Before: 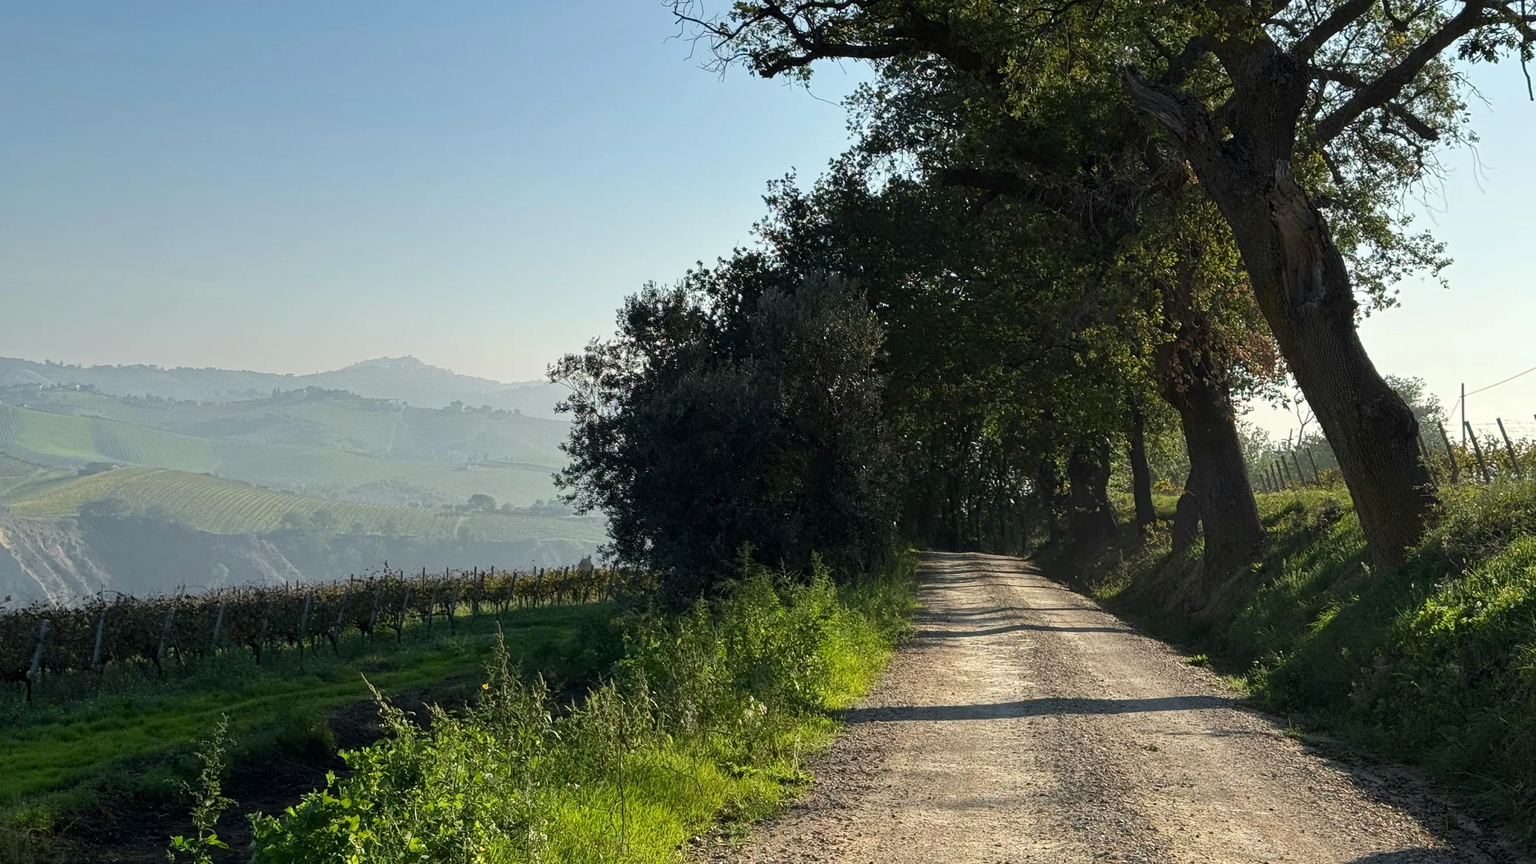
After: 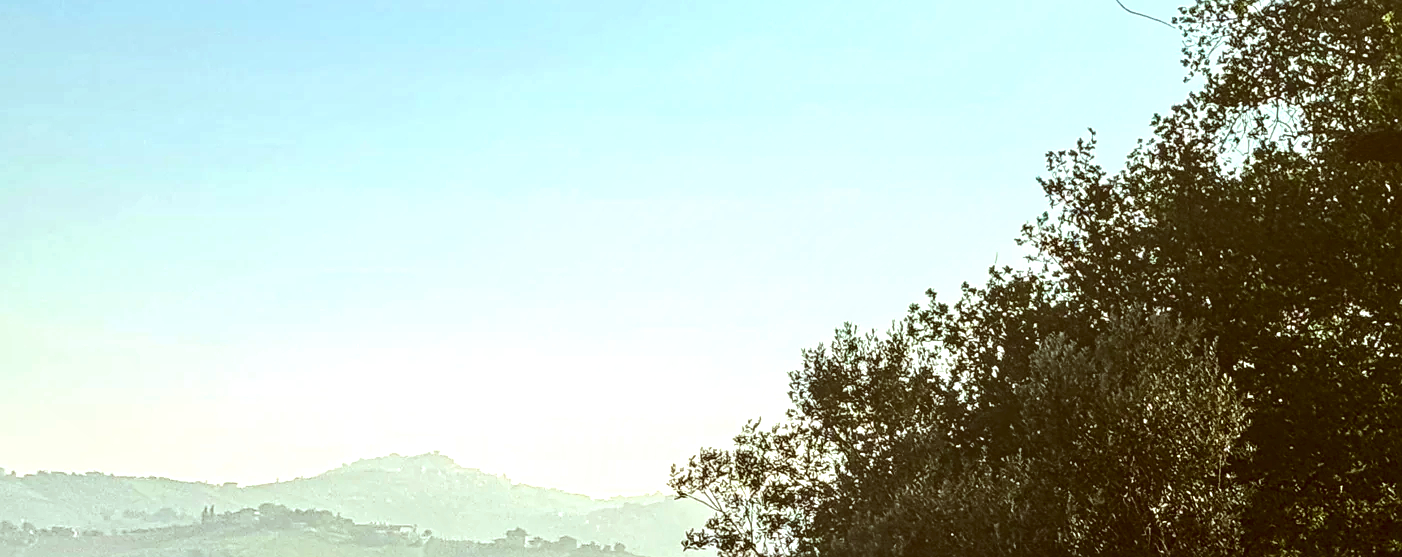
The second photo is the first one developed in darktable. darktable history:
tone curve: curves: ch0 [(0, 0) (0.003, 0.012) (0.011, 0.014) (0.025, 0.02) (0.044, 0.034) (0.069, 0.047) (0.1, 0.063) (0.136, 0.086) (0.177, 0.131) (0.224, 0.183) (0.277, 0.243) (0.335, 0.317) (0.399, 0.403) (0.468, 0.488) (0.543, 0.573) (0.623, 0.649) (0.709, 0.718) (0.801, 0.795) (0.898, 0.872) (1, 1)], color space Lab, linked channels, preserve colors none
exposure: compensate highlight preservation false
levels: levels [0, 0.374, 0.749]
color correction: highlights a* -5.24, highlights b* 9.8, shadows a* 9.23, shadows b* 24.98
haze removal: compatibility mode true, adaptive false
crop: left 10.079%, top 10.619%, right 36.462%, bottom 51.579%
local contrast: highlights 4%, shadows 5%, detail 134%
sharpen: on, module defaults
